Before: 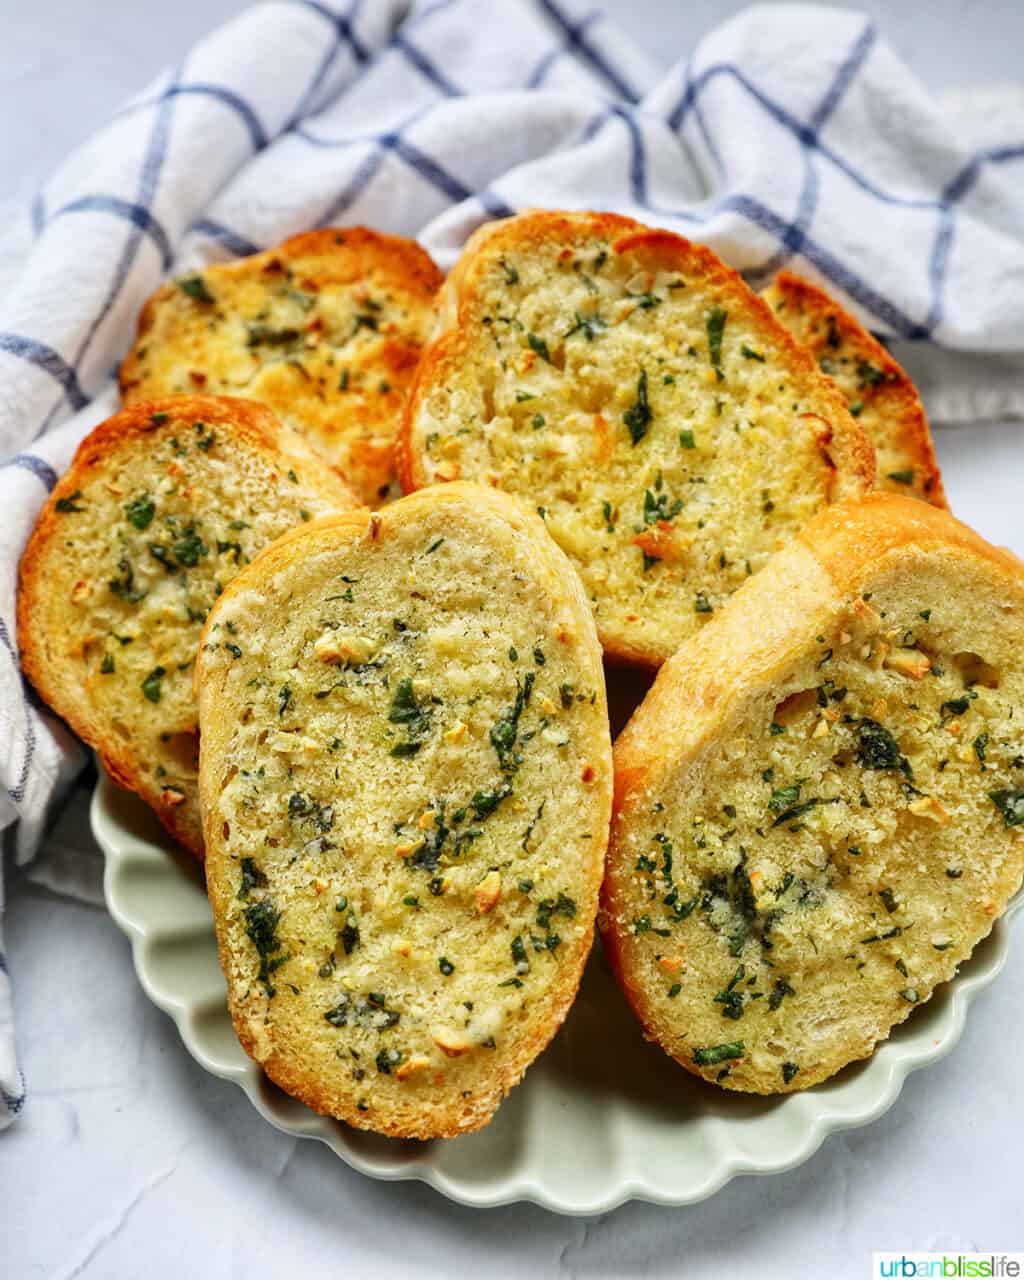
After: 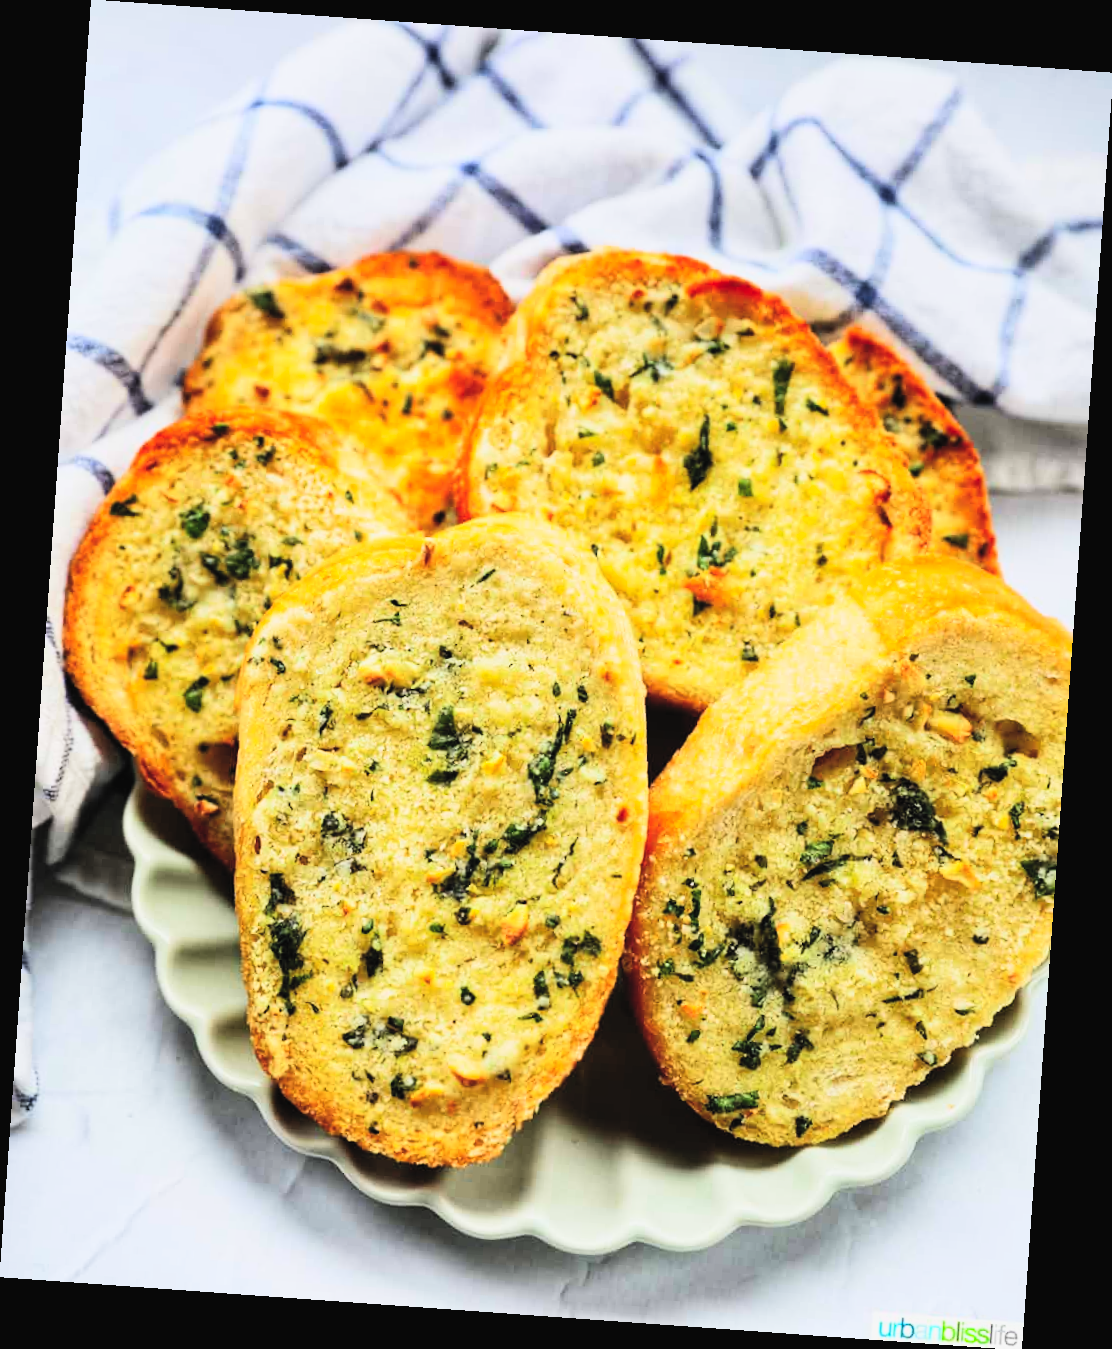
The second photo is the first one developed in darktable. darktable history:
contrast brightness saturation: contrast 0.24, brightness 0.26, saturation 0.39
rotate and perspective: rotation 4.1°, automatic cropping off
exposure: black level correction -0.015, exposure -0.125 EV, compensate highlight preservation false
filmic rgb: black relative exposure -5 EV, white relative exposure 3.5 EV, hardness 3.19, contrast 1.3, highlights saturation mix -50%
